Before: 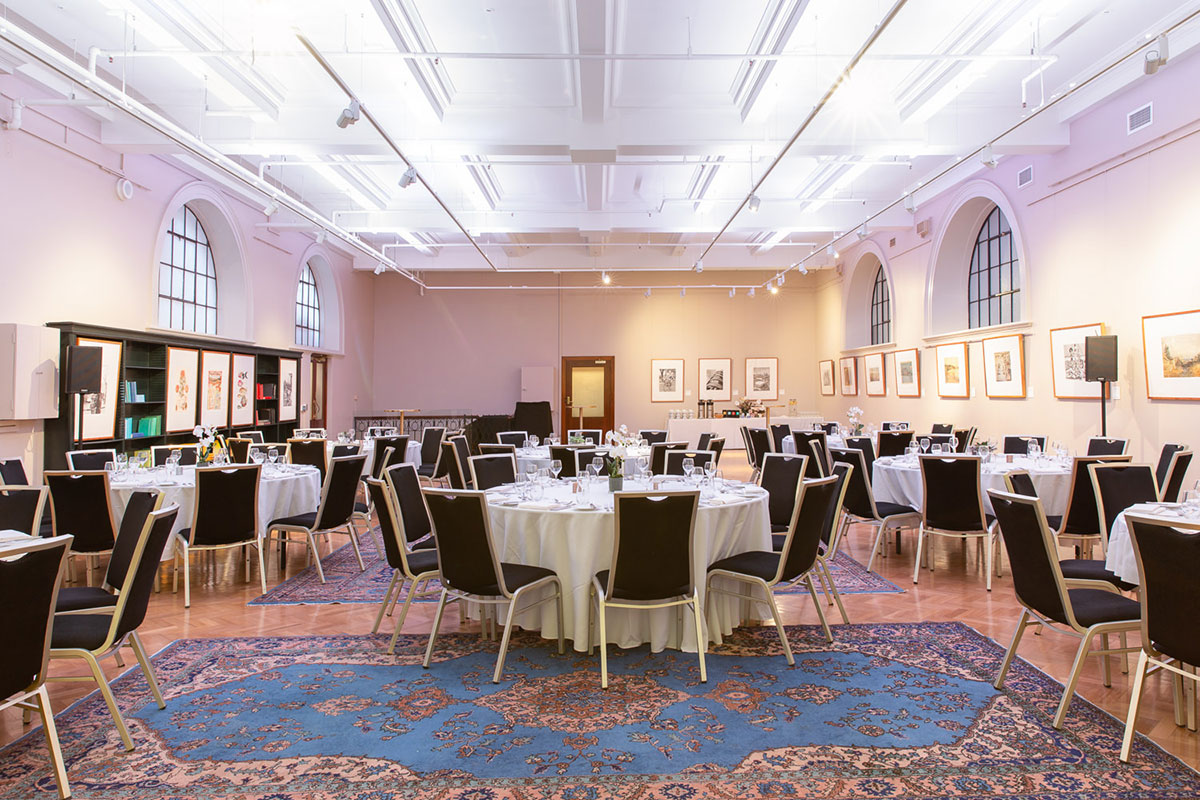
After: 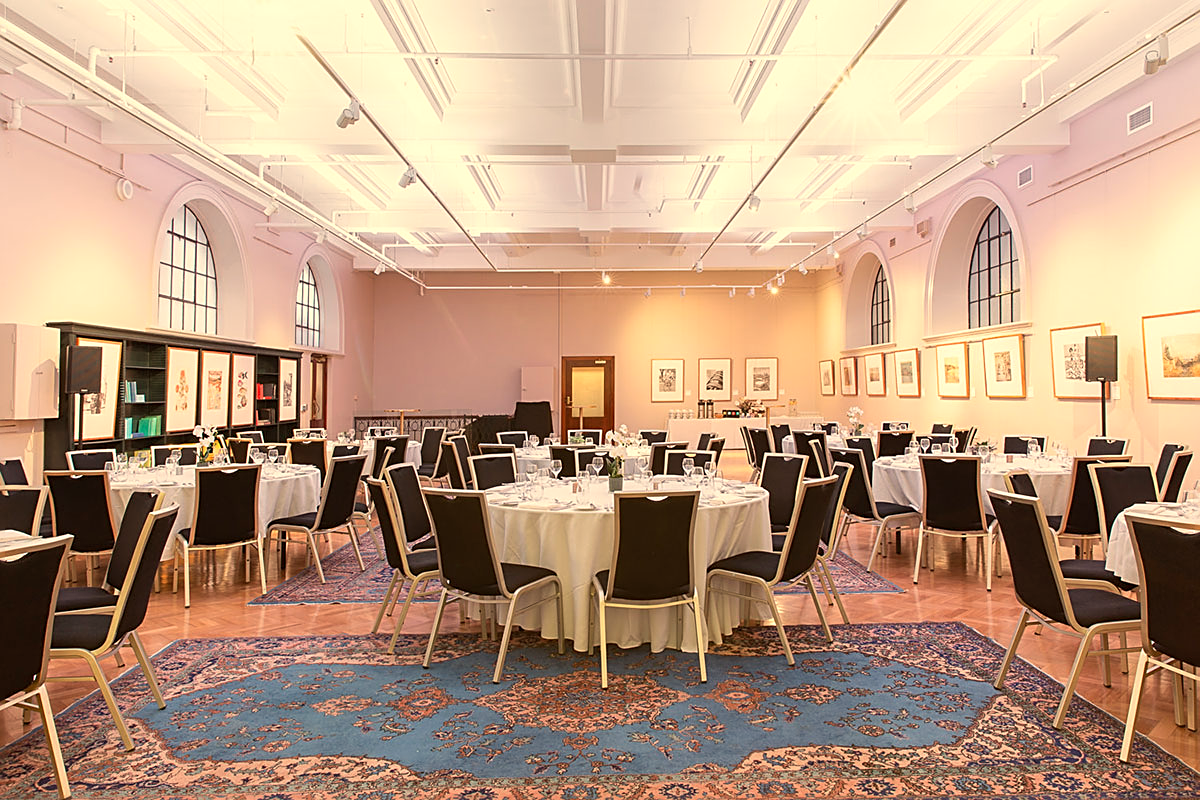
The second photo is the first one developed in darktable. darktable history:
sharpen: on, module defaults
white balance: red 1.123, blue 0.83
